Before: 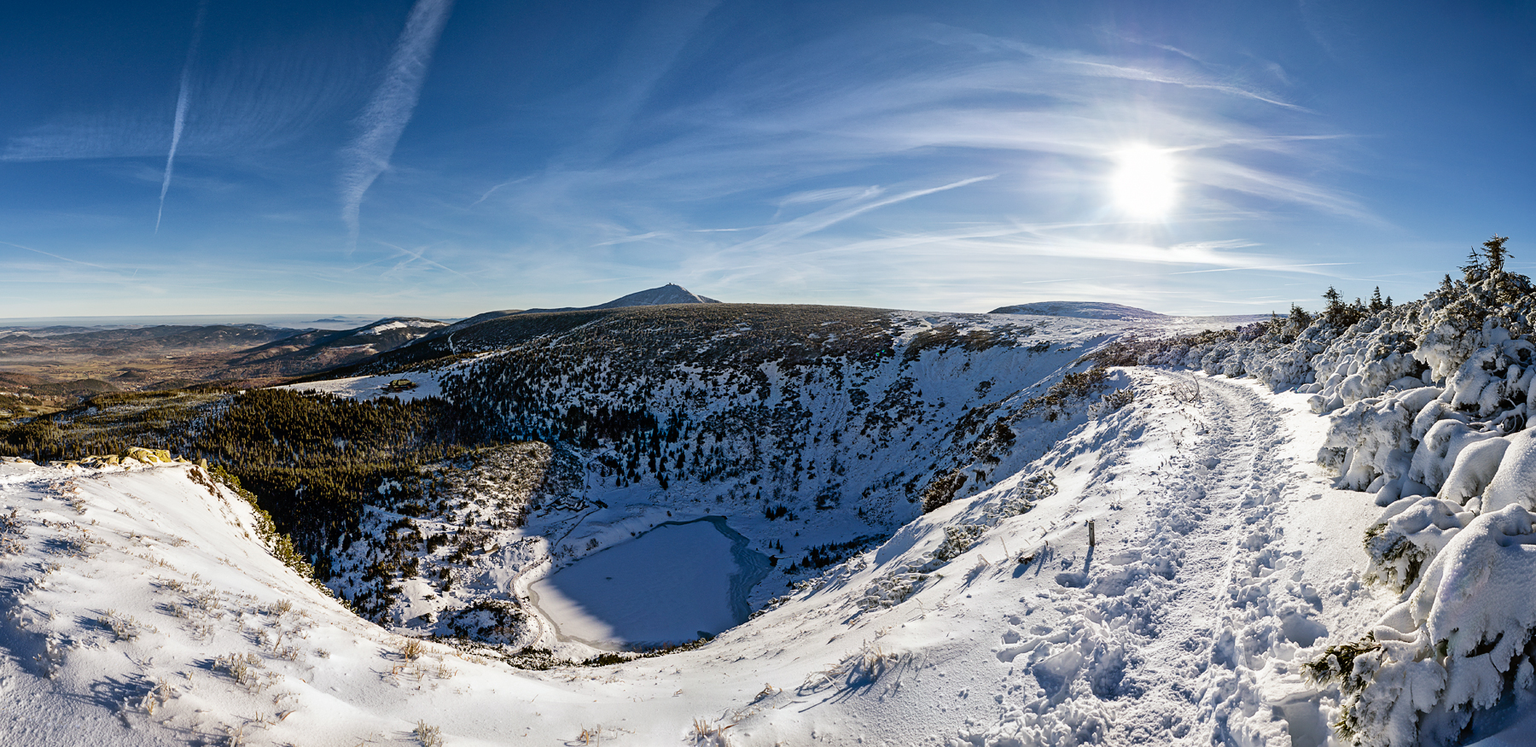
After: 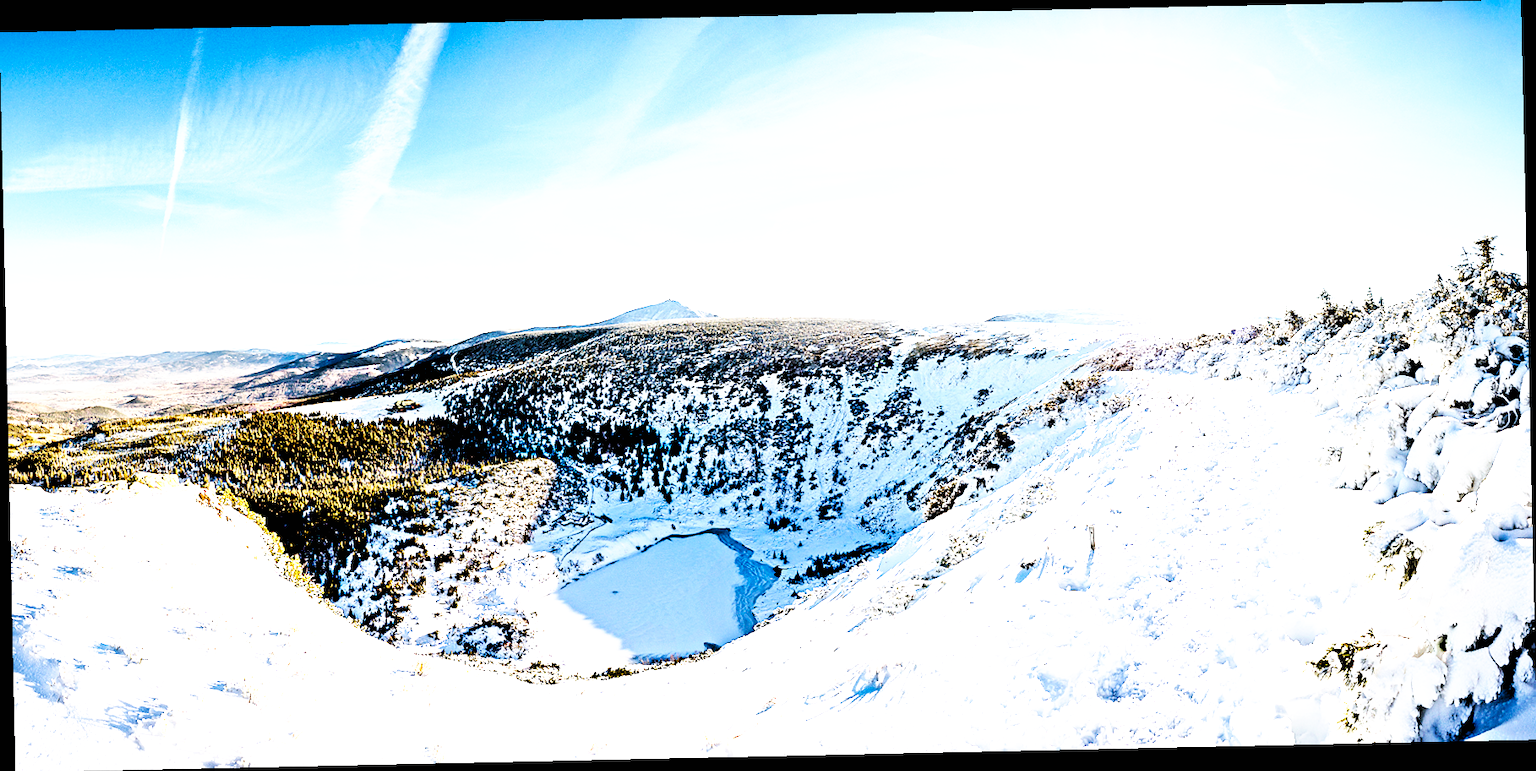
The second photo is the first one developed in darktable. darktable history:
rotate and perspective: rotation -1.24°, automatic cropping off
rgb levels: levels [[0.034, 0.472, 0.904], [0, 0.5, 1], [0, 0.5, 1]]
base curve: curves: ch0 [(0, 0) (0.007, 0.004) (0.027, 0.03) (0.046, 0.07) (0.207, 0.54) (0.442, 0.872) (0.673, 0.972) (1, 1)], preserve colors none
exposure: exposure 2.04 EV, compensate highlight preservation false
